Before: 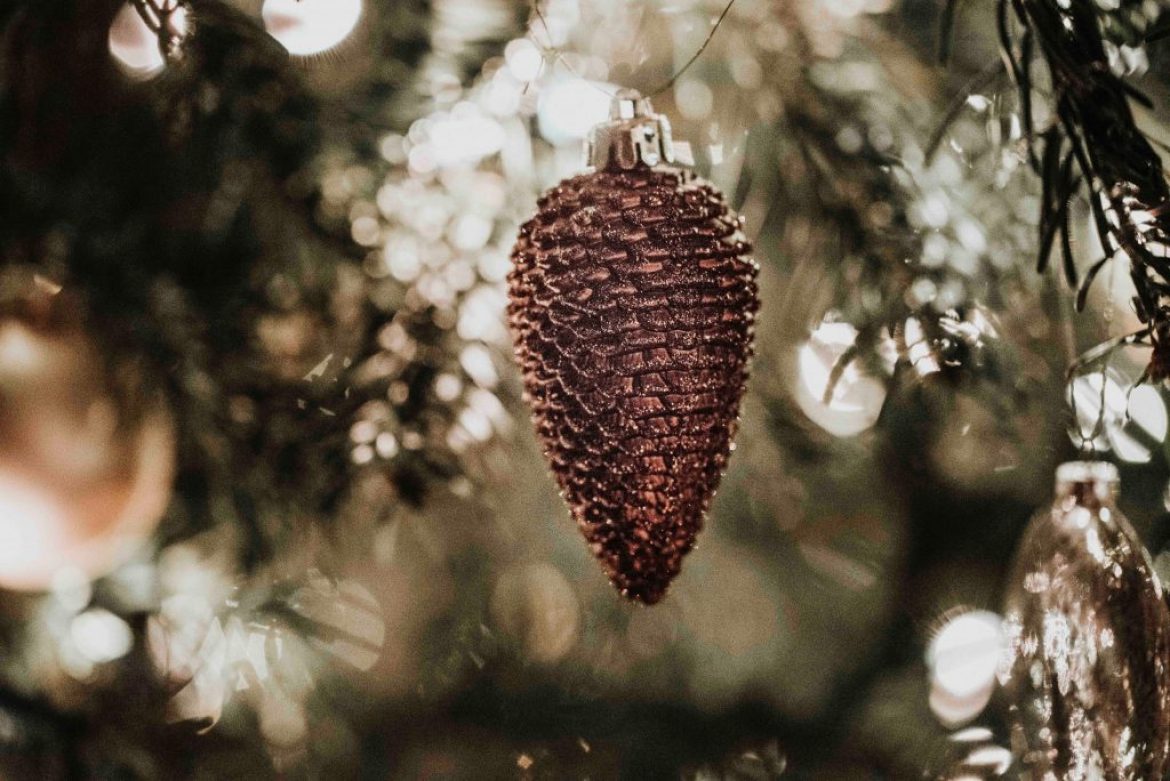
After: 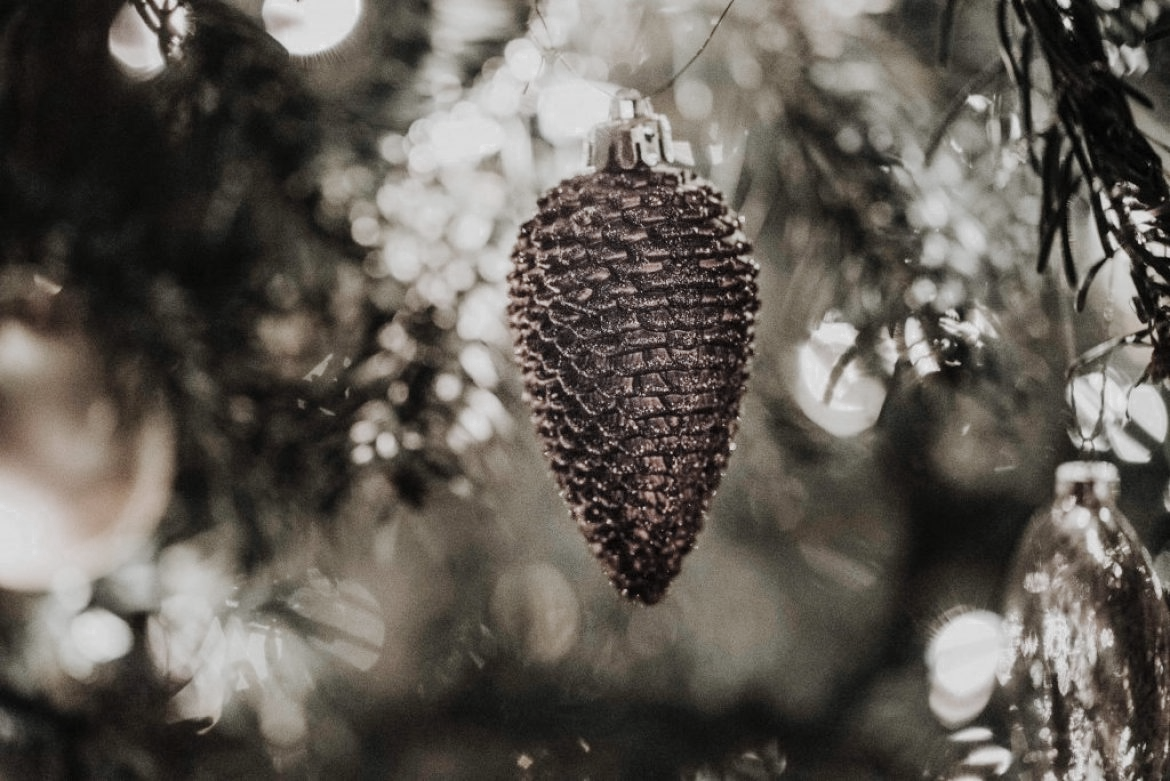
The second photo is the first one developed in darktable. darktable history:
color zones: curves: ch0 [(0, 0.613) (0.01, 0.613) (0.245, 0.448) (0.498, 0.529) (0.642, 0.665) (0.879, 0.777) (0.99, 0.613)]; ch1 [(0, 0.035) (0.121, 0.189) (0.259, 0.197) (0.415, 0.061) (0.589, 0.022) (0.732, 0.022) (0.857, 0.026) (0.991, 0.053)]
base curve: curves: ch0 [(0, 0) (0.235, 0.266) (0.503, 0.496) (0.786, 0.72) (1, 1)], preserve colors none
